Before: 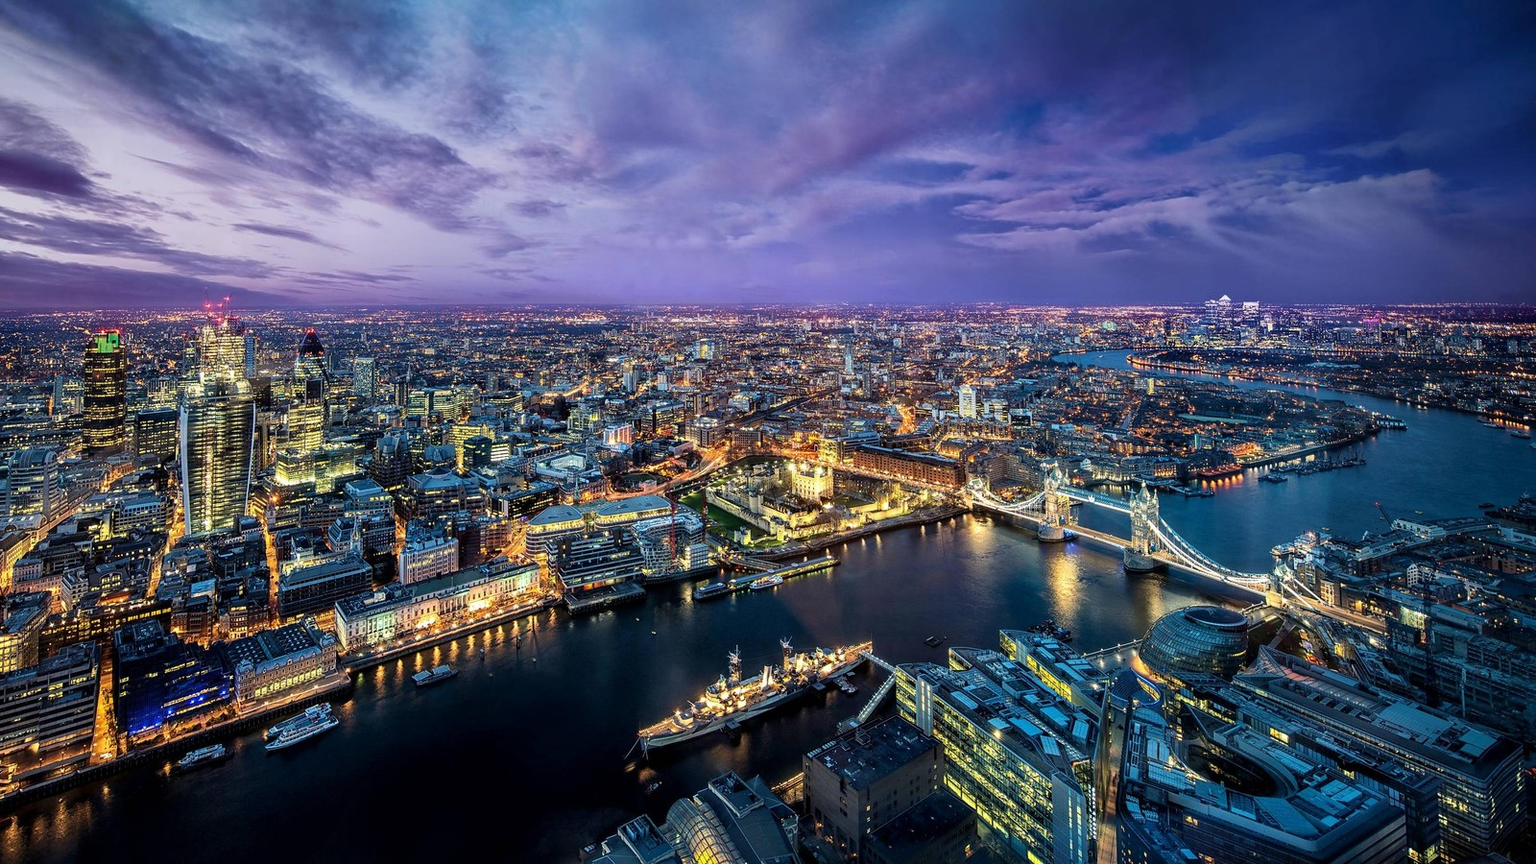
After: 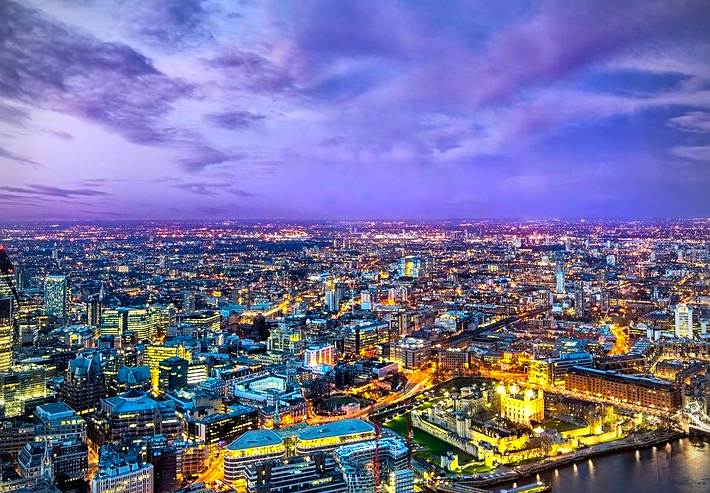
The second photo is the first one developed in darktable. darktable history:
sharpen: amount 0.206
shadows and highlights: shadows 60.78, soften with gaussian
vignetting: center (-0.031, -0.049)
color balance rgb: linear chroma grading › global chroma 15.321%, perceptual saturation grading › global saturation 29.658%, perceptual brilliance grading › highlights 11.402%, global vibrance 20%
crop: left 20.303%, top 10.864%, right 35.286%, bottom 34.261%
